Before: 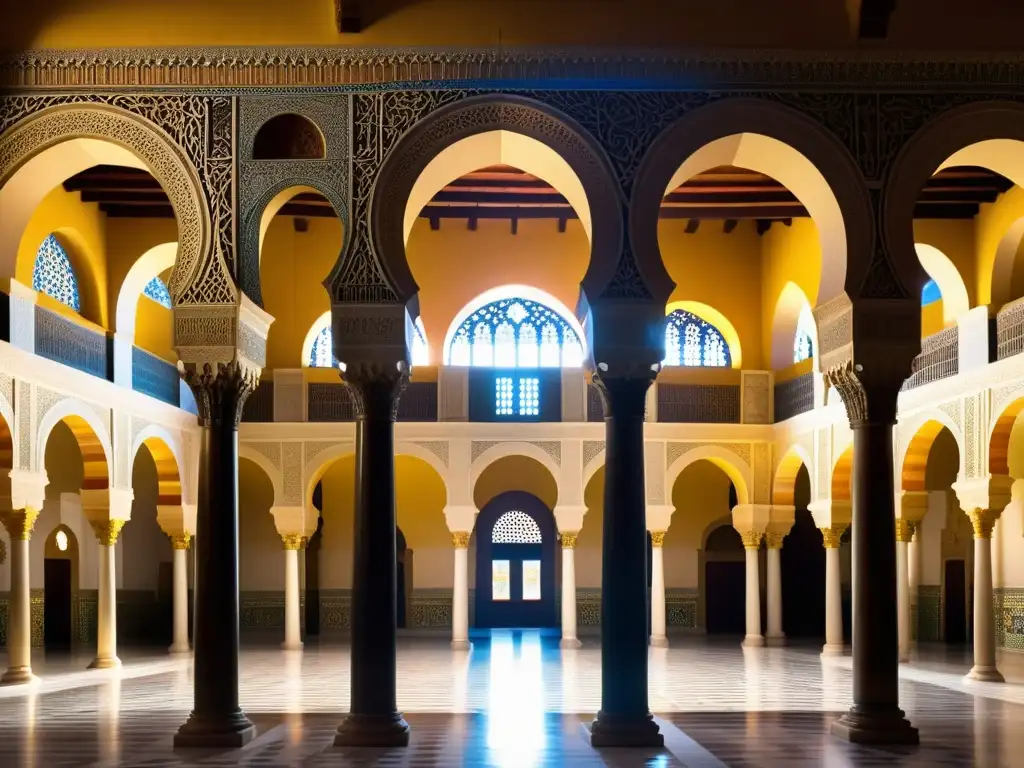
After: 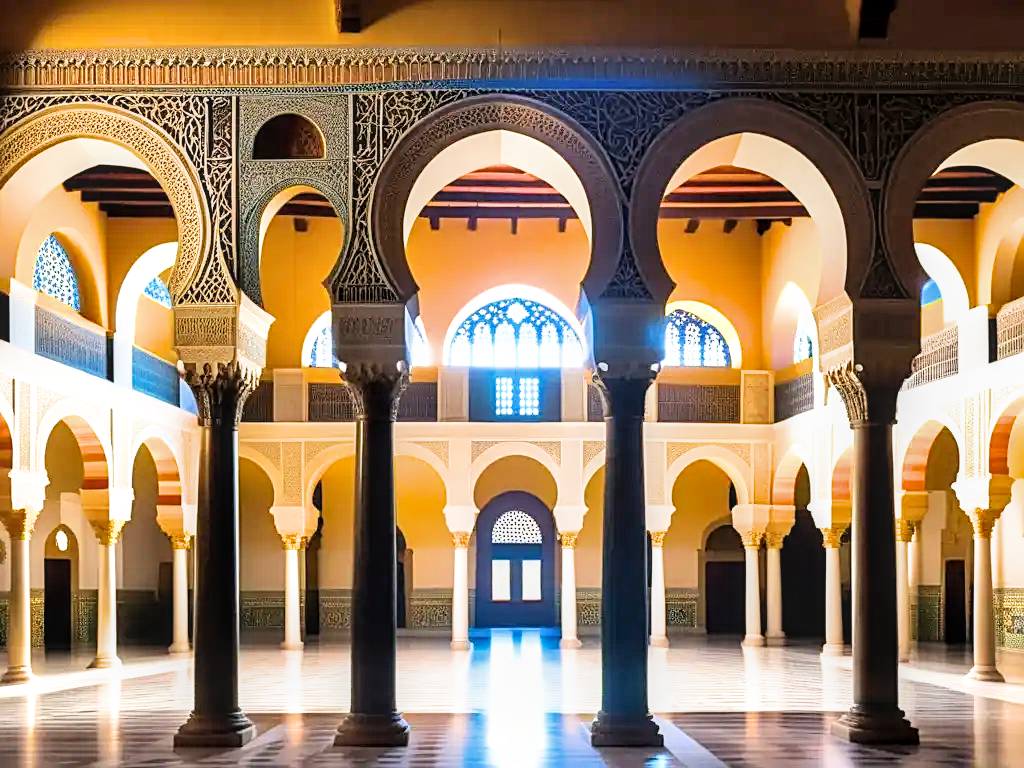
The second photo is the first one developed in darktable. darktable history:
exposure: black level correction 0, exposure 1.675 EV, compensate exposure bias true, compensate highlight preservation false
filmic rgb: black relative exposure -7.82 EV, white relative exposure 4.29 EV, hardness 3.86, color science v6 (2022)
sharpen: on, module defaults
local contrast: on, module defaults
